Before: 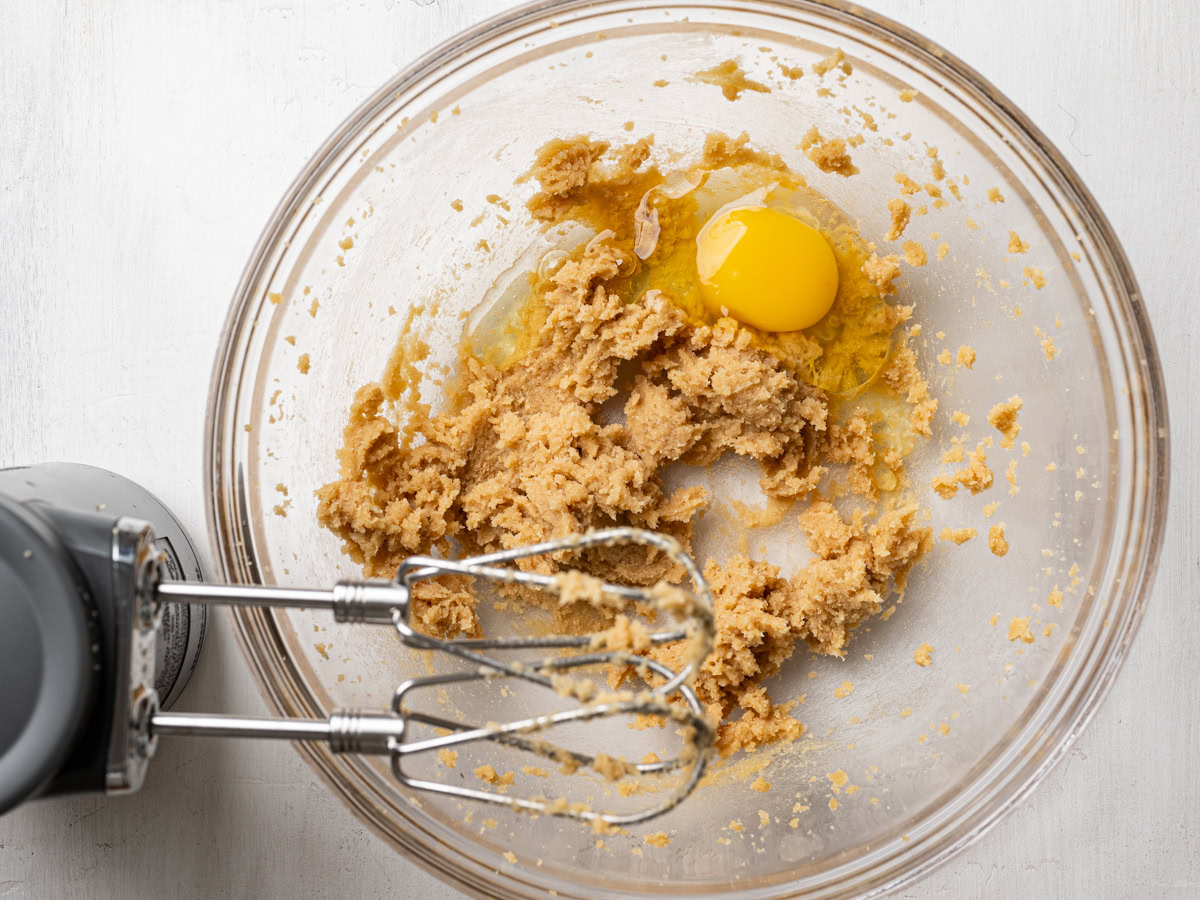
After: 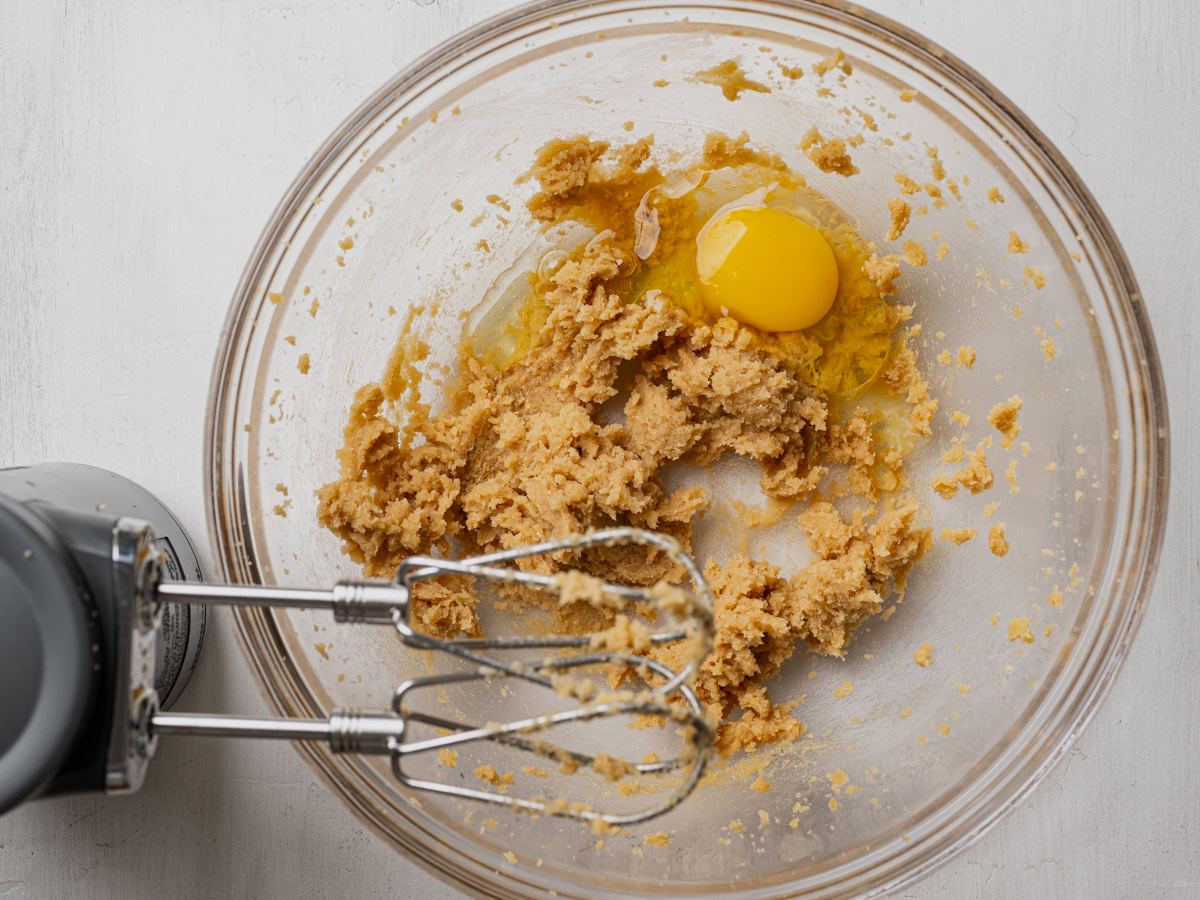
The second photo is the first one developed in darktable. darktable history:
shadows and highlights: radius 120.79, shadows 21.64, white point adjustment -9.64, highlights -12.74, soften with gaussian
